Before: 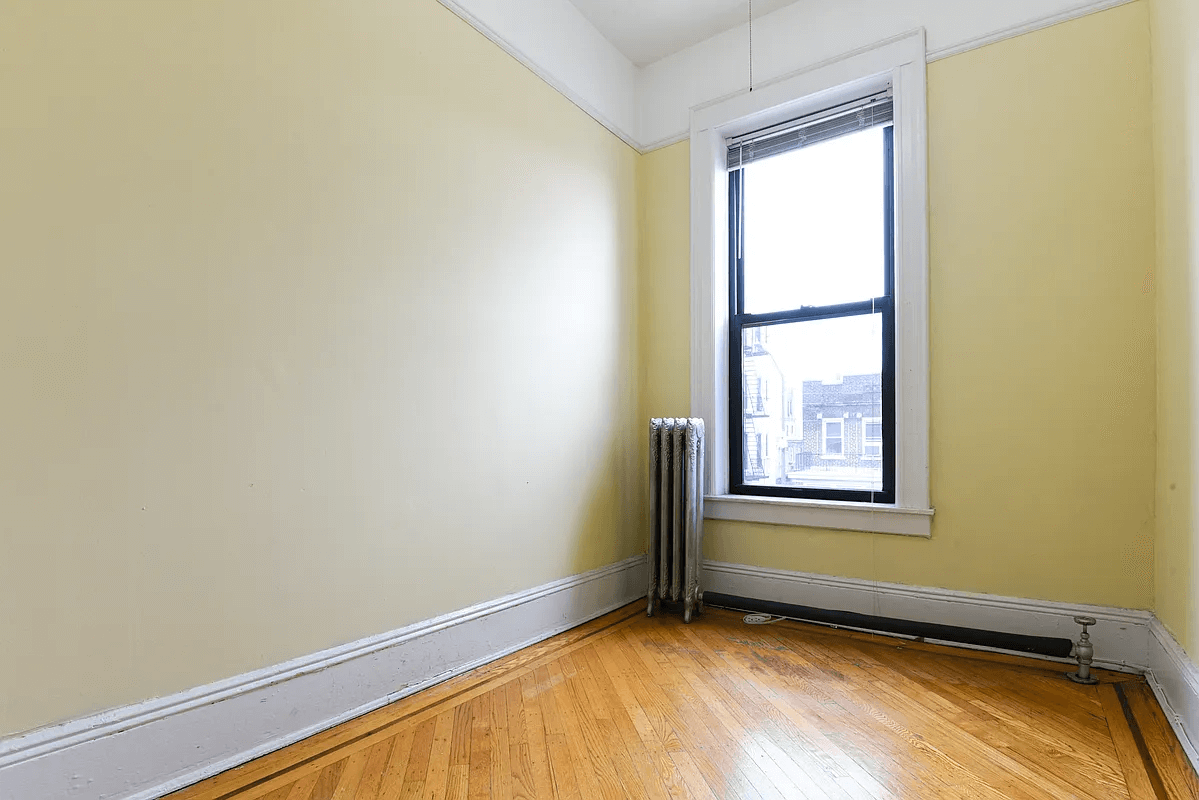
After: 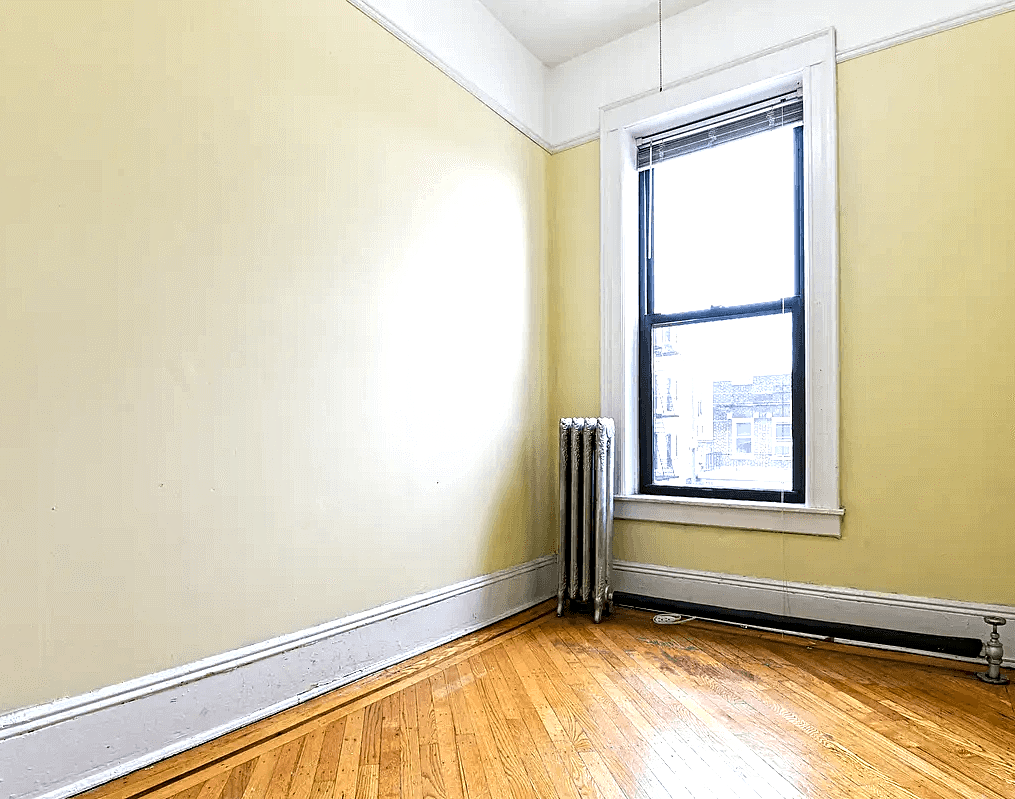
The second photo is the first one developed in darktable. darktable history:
contrast equalizer: octaves 7, y [[0.5, 0.542, 0.583, 0.625, 0.667, 0.708], [0.5 ×6], [0.5 ×6], [0 ×6], [0 ×6]]
exposure: black level correction 0, exposure 0.499 EV, compensate highlight preservation false
base curve: preserve colors none
crop: left 7.549%, right 7.795%
